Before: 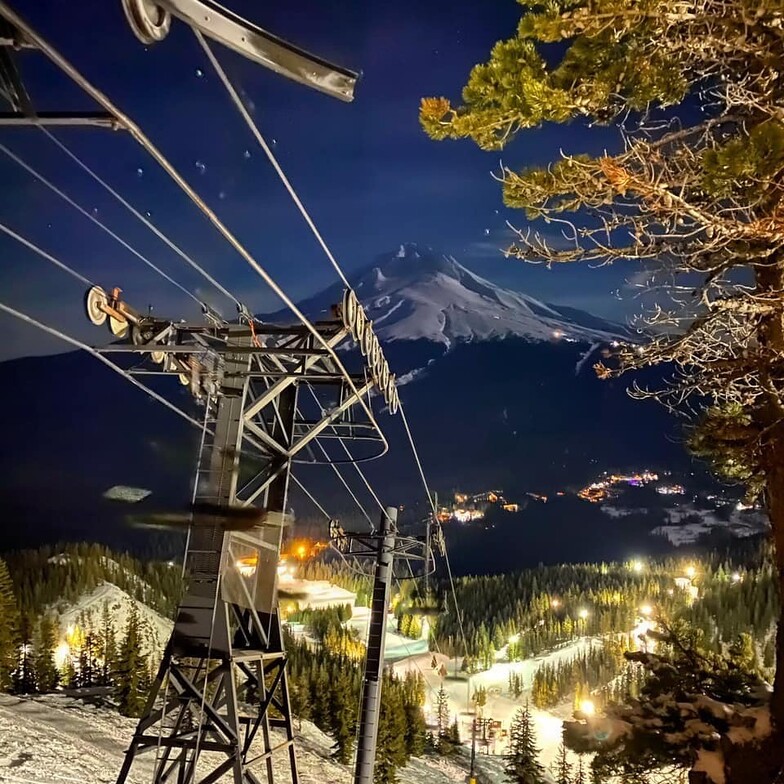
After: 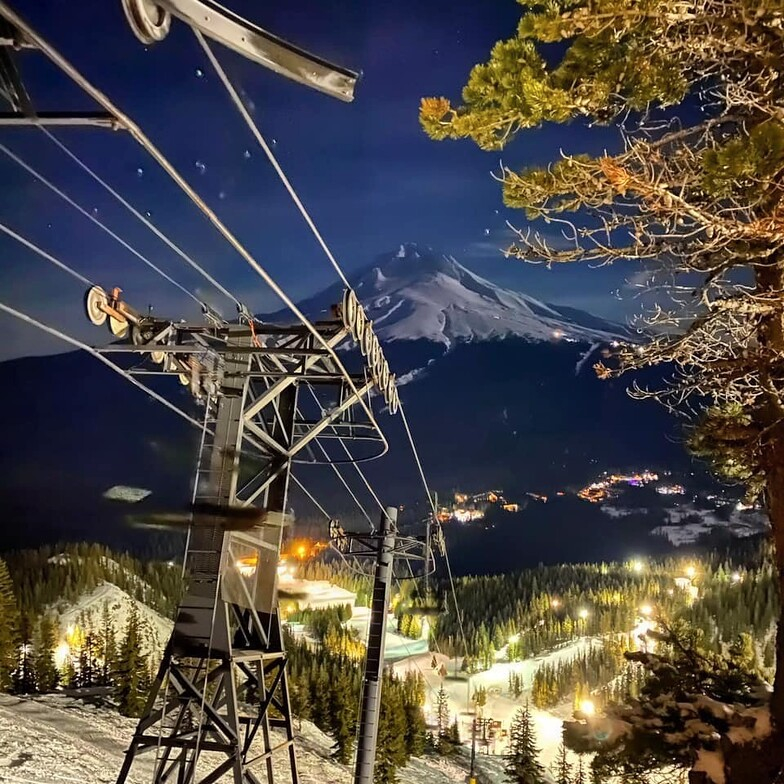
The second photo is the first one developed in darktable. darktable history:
shadows and highlights: shadows 34.48, highlights -35.11, soften with gaussian
